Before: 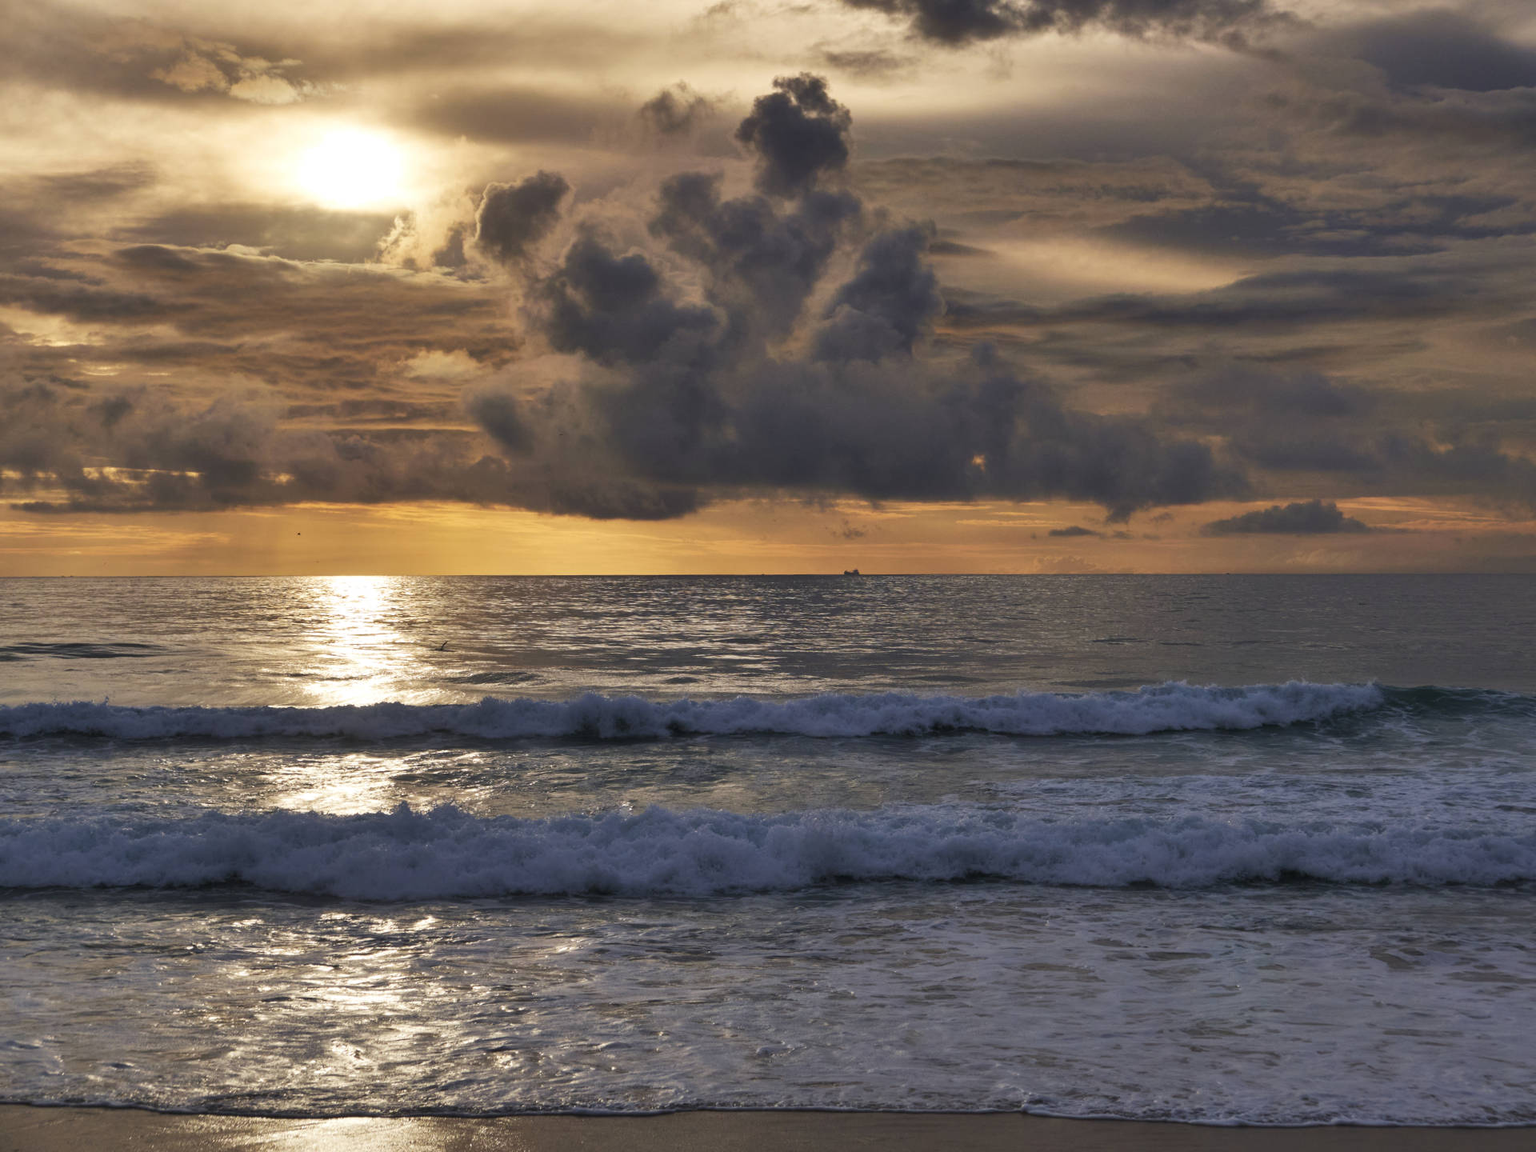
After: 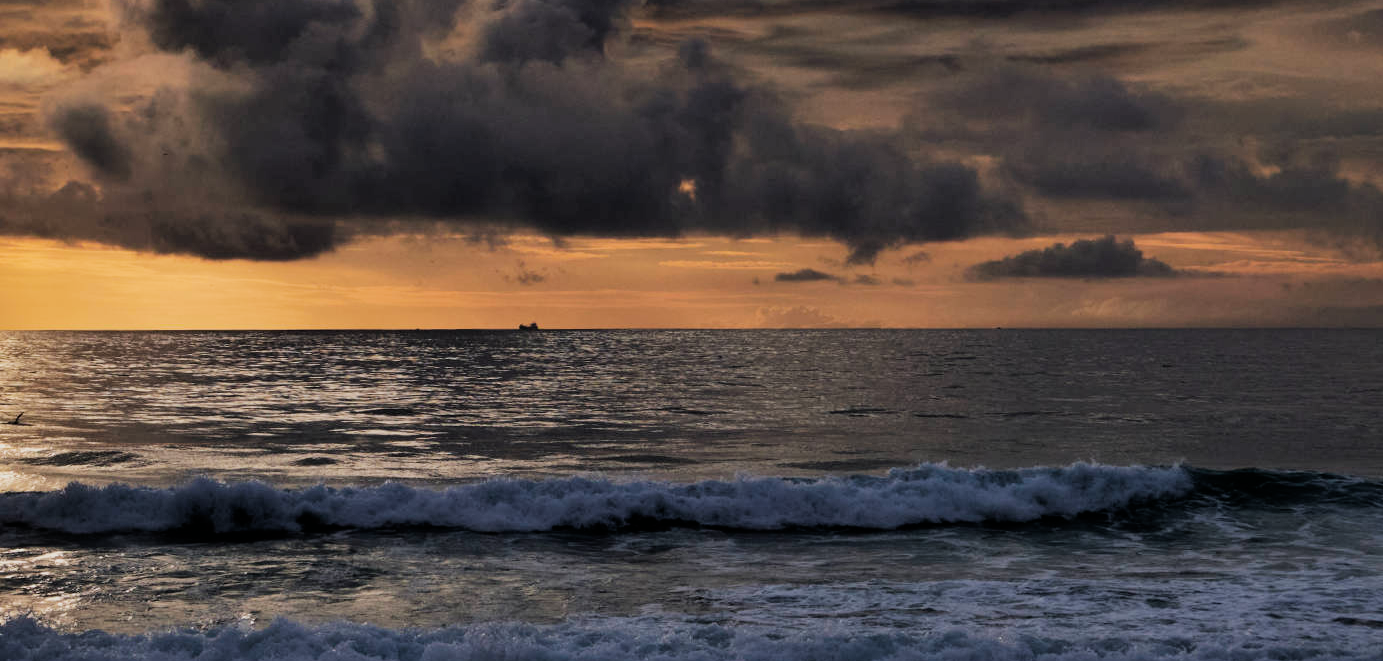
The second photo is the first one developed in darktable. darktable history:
filmic rgb: black relative exposure -5 EV, hardness 2.88, contrast 1.3, highlights saturation mix -30%
crop and rotate: left 27.938%, top 27.046%, bottom 27.046%
